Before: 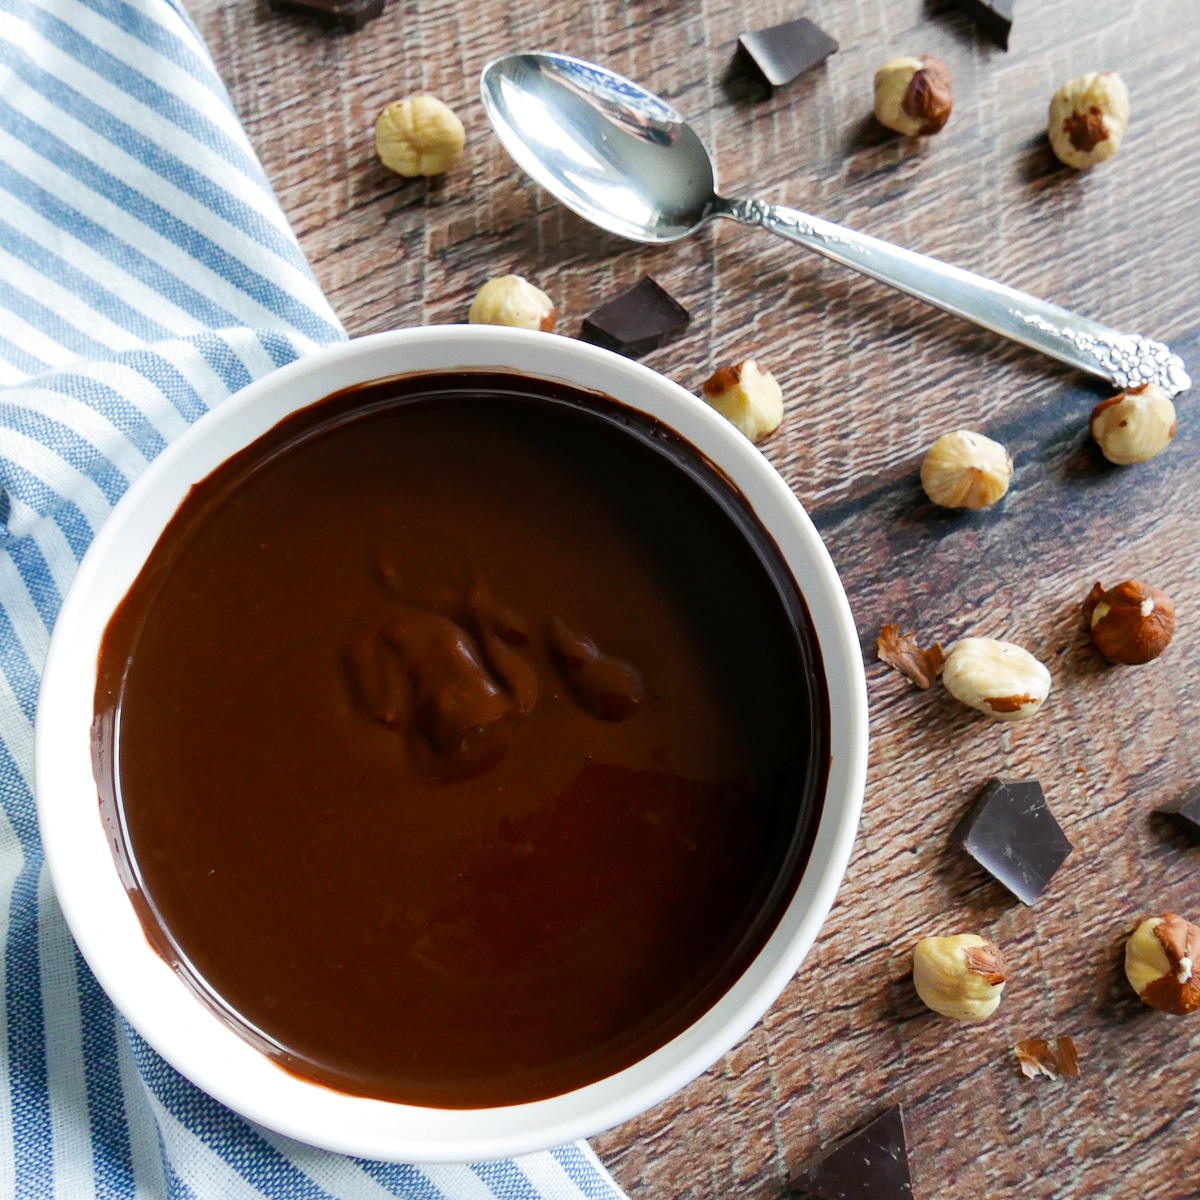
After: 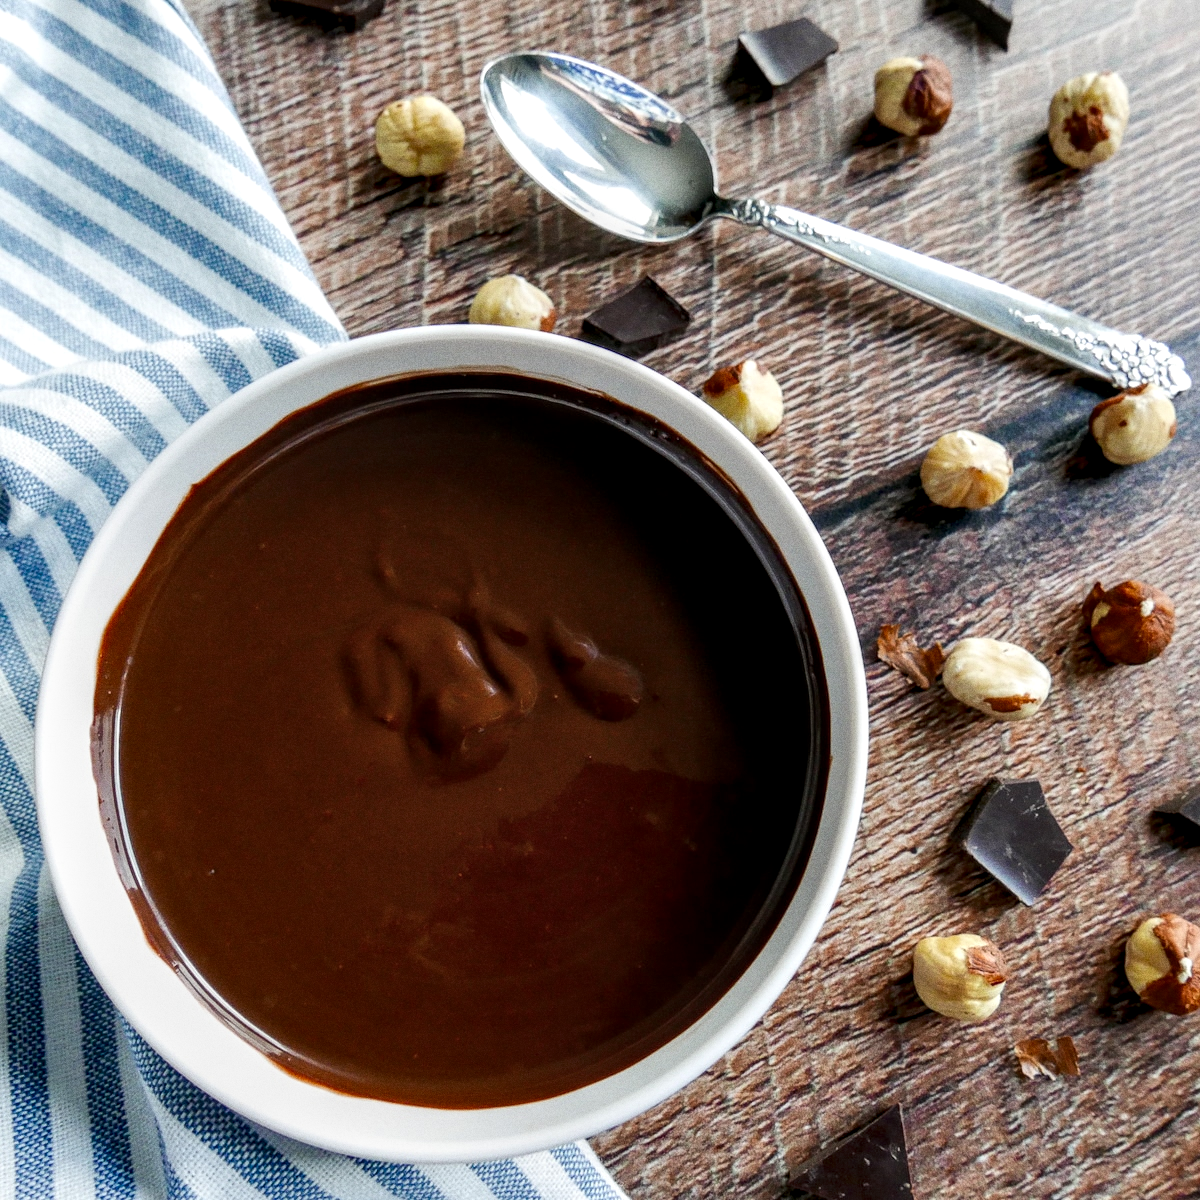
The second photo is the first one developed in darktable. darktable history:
grain: coarseness 0.09 ISO
local contrast: highlights 20%, detail 150%
